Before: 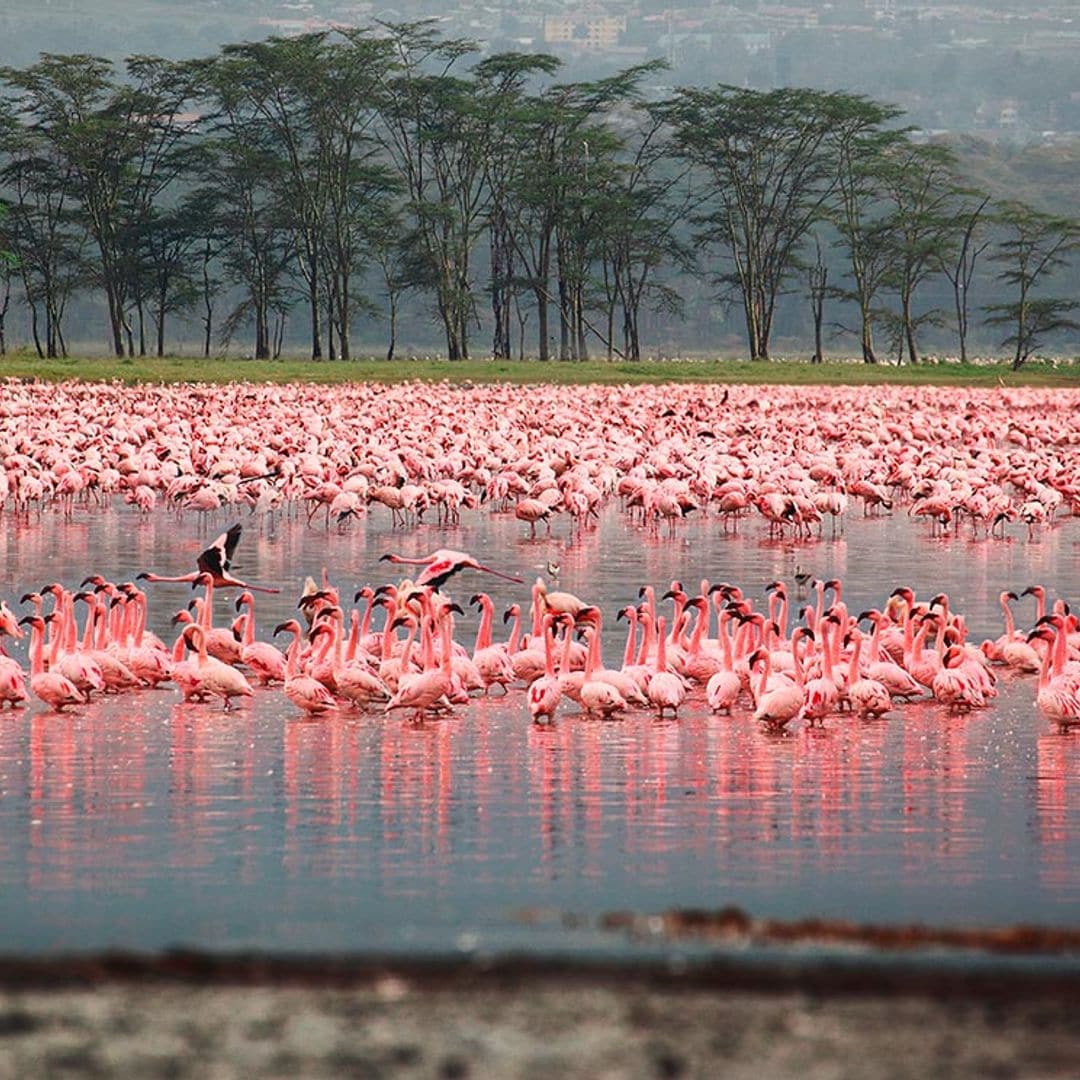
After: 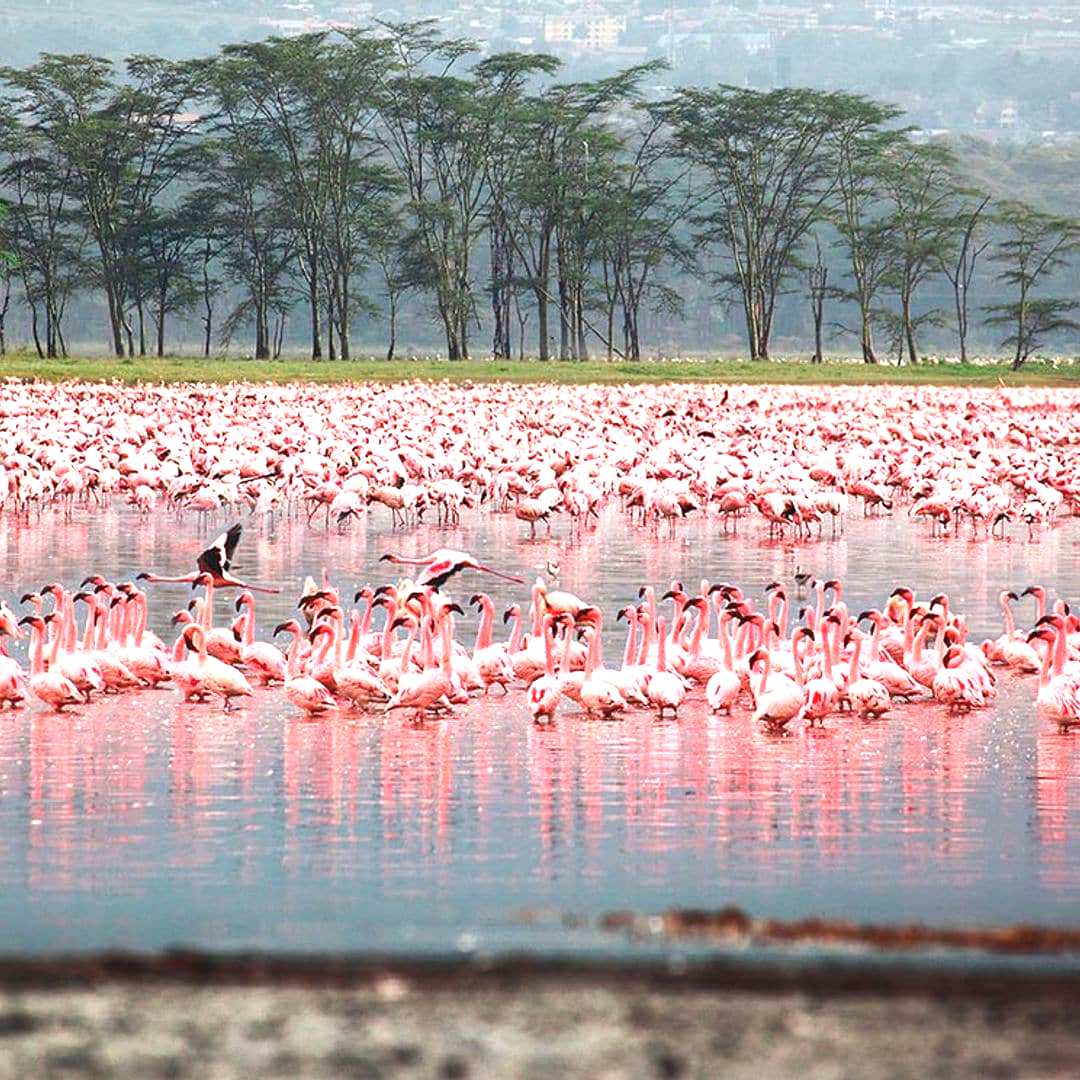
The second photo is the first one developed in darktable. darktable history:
white balance: red 0.982, blue 1.018
exposure: black level correction 0, exposure 1 EV, compensate exposure bias true, compensate highlight preservation false
